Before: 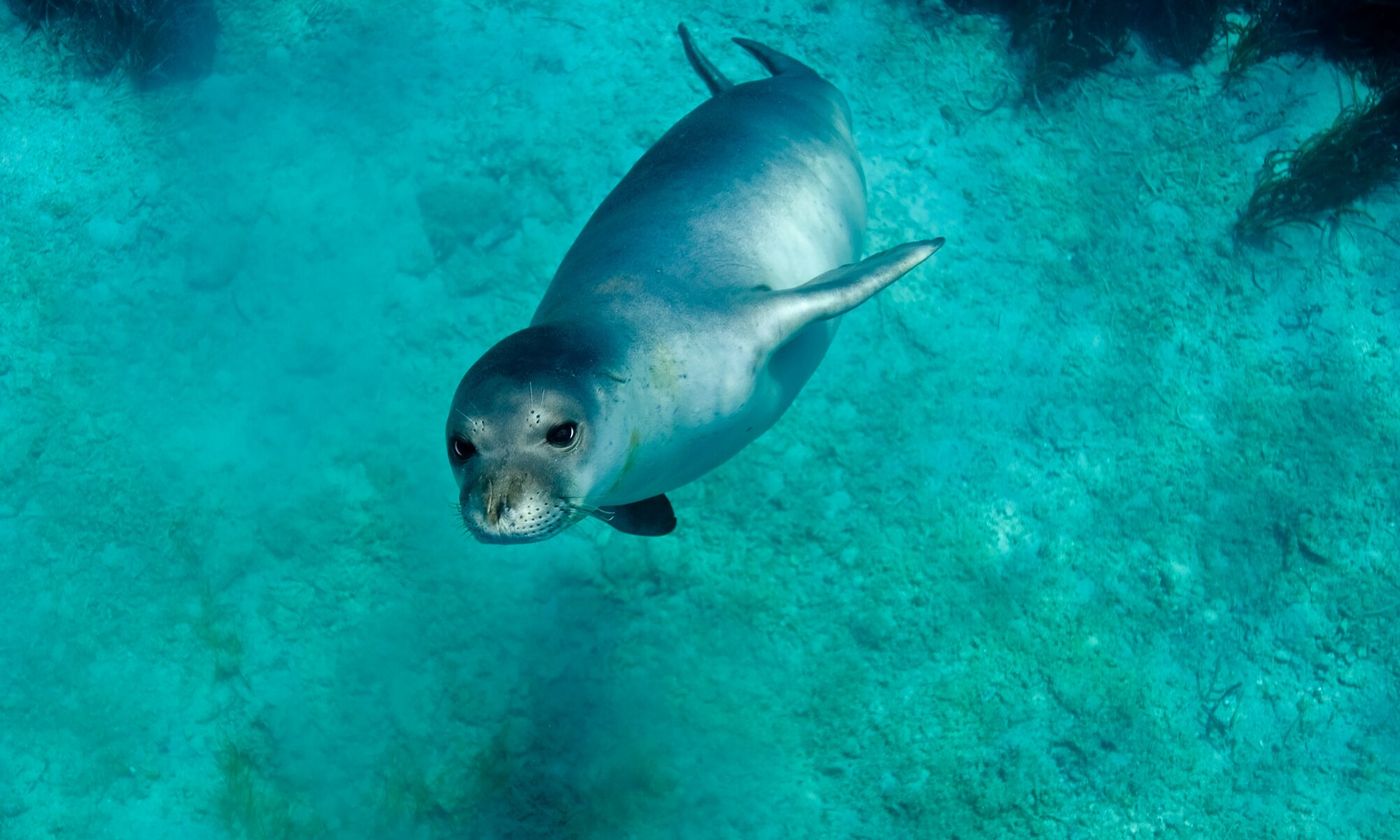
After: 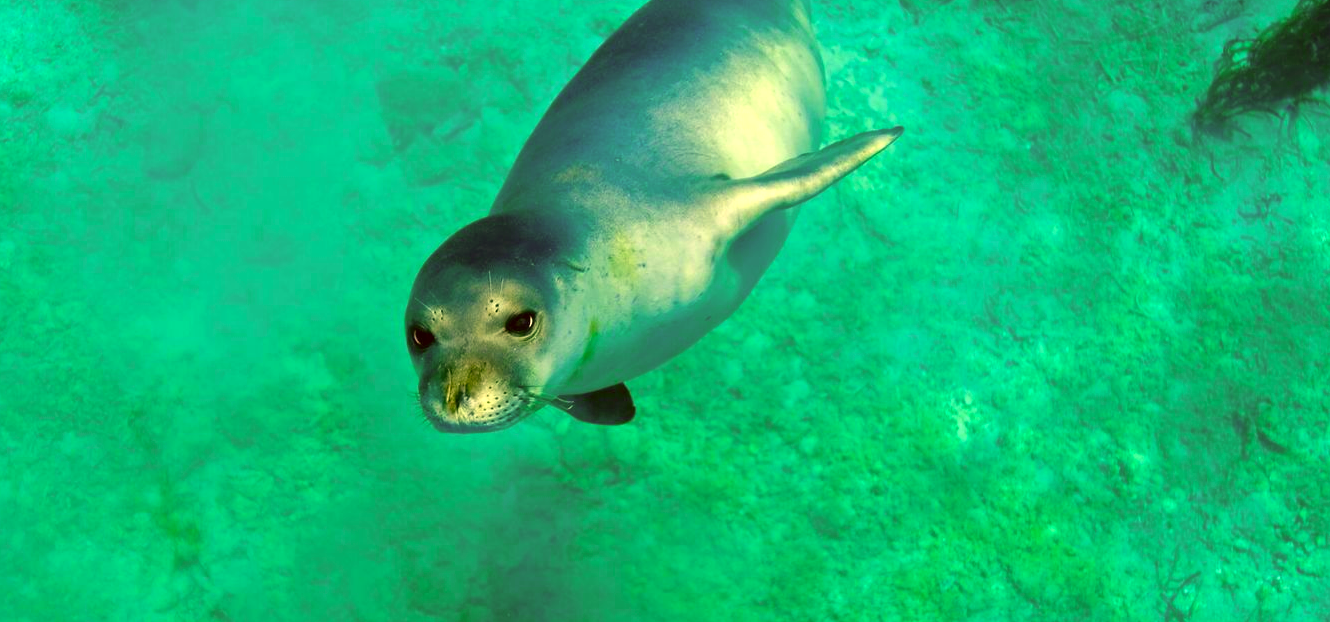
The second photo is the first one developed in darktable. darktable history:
crop and rotate: left 2.991%, top 13.302%, right 1.981%, bottom 12.636%
exposure: black level correction 0.001, exposure 0.5 EV, compensate exposure bias true, compensate highlight preservation false
color correction: highlights a* 10.44, highlights b* 30.04, shadows a* 2.73, shadows b* 17.51, saturation 1.72
